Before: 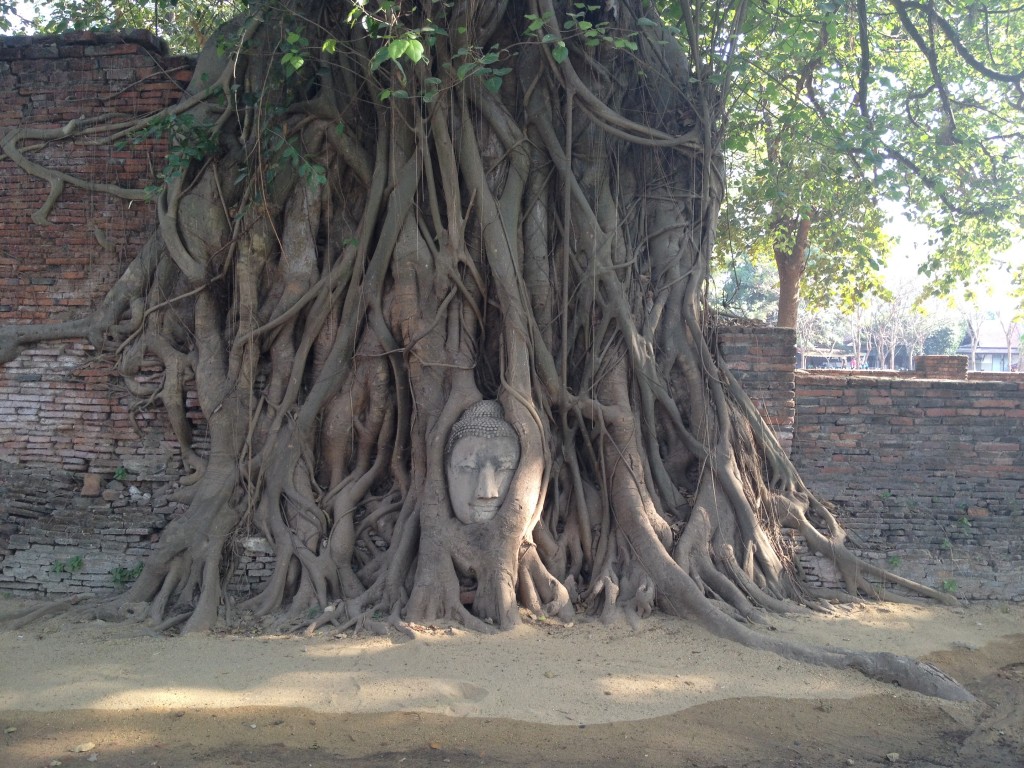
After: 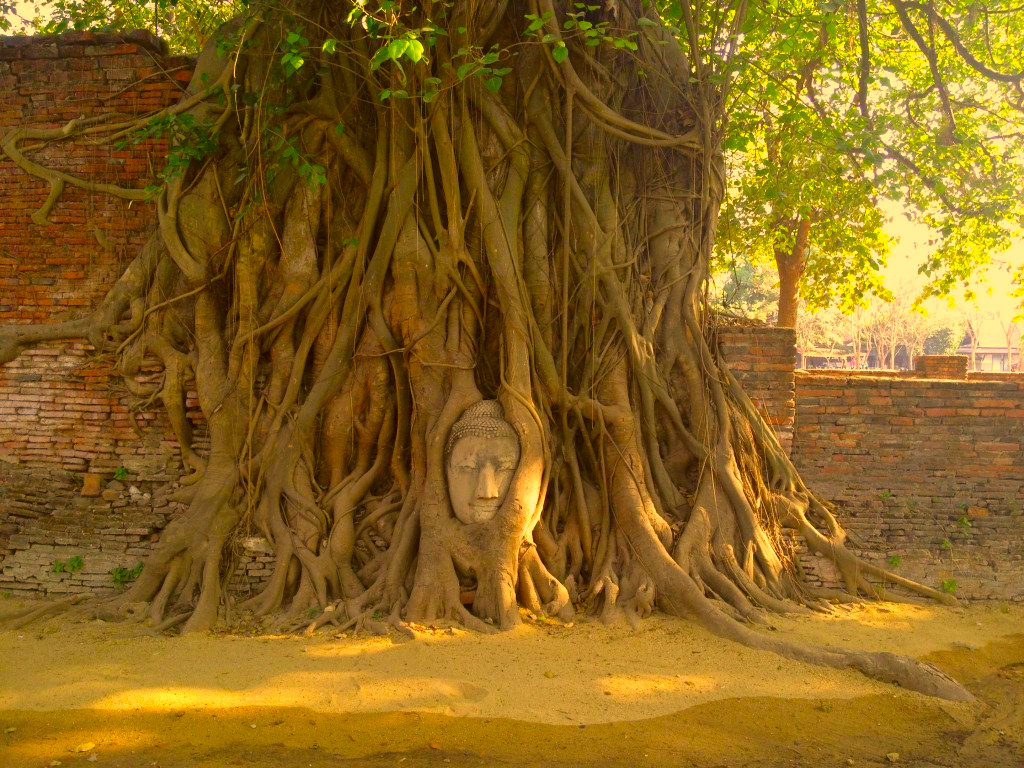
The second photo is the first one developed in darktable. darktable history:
color correction: highlights a* 10.44, highlights b* 30.04, shadows a* 2.73, shadows b* 17.51, saturation 1.72
color balance rgb: perceptual saturation grading › global saturation 20%, perceptual saturation grading › highlights -25%, perceptual saturation grading › shadows 25%
